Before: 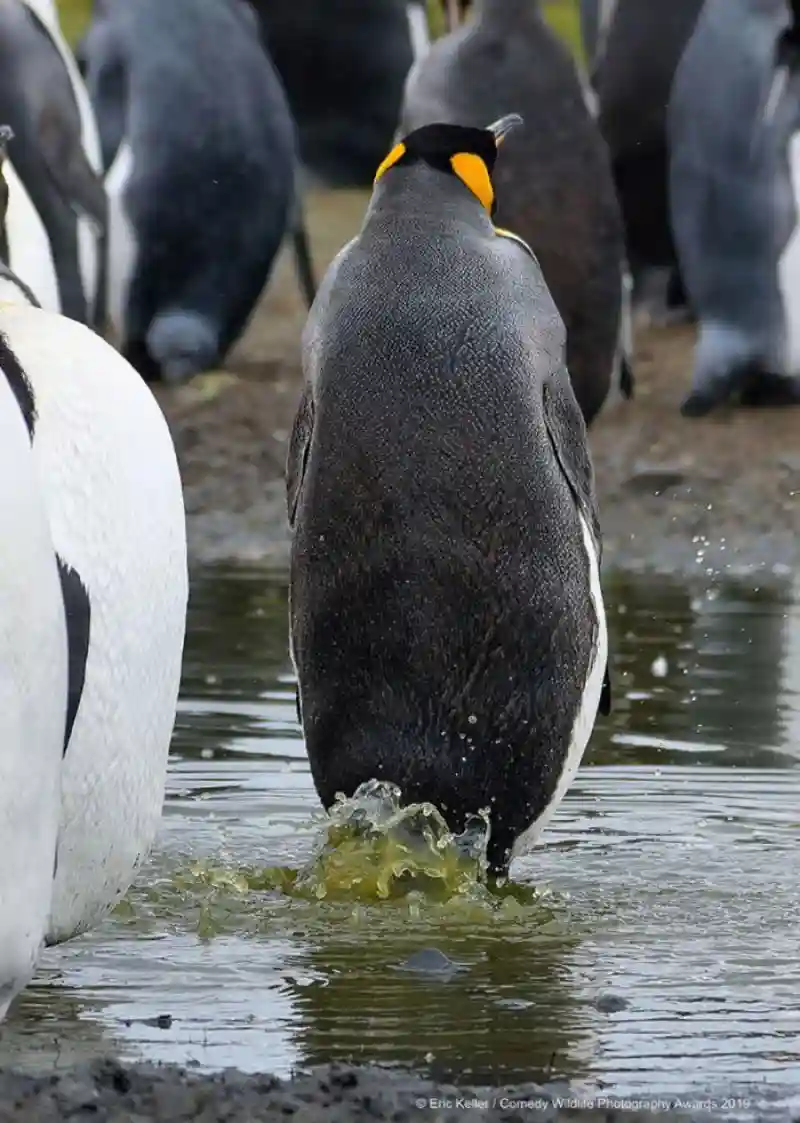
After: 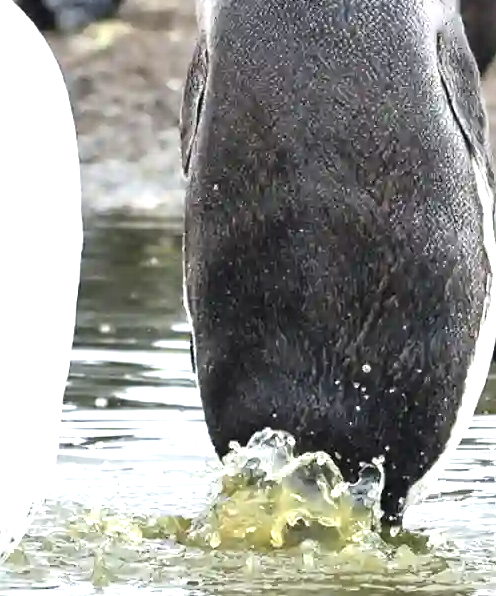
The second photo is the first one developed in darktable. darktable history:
crop: left 13.312%, top 31.28%, right 24.627%, bottom 15.582%
exposure: black level correction 0, exposure 1.741 EV, compensate exposure bias true, compensate highlight preservation false
contrast brightness saturation: contrast 0.1, saturation -0.3
